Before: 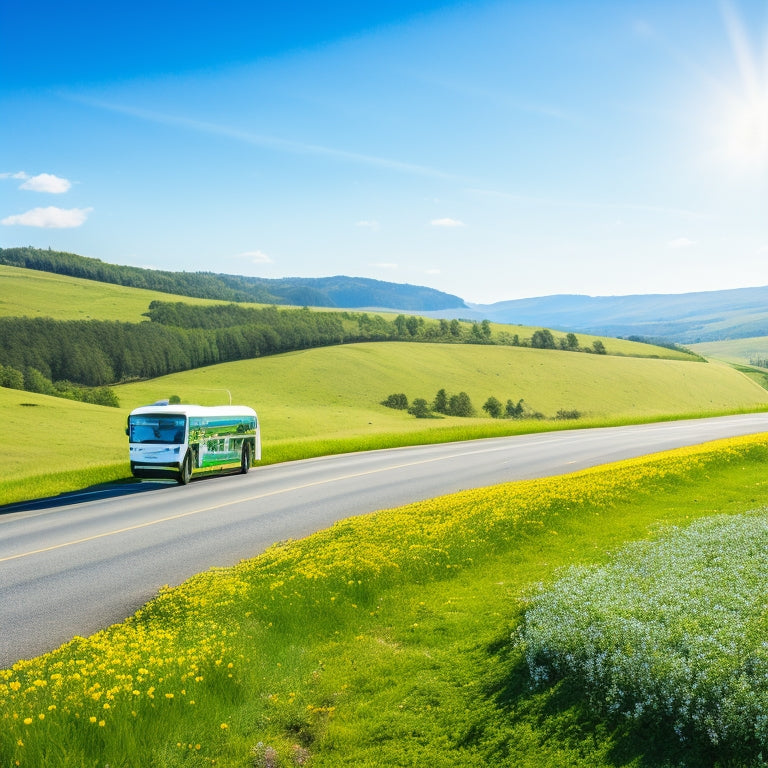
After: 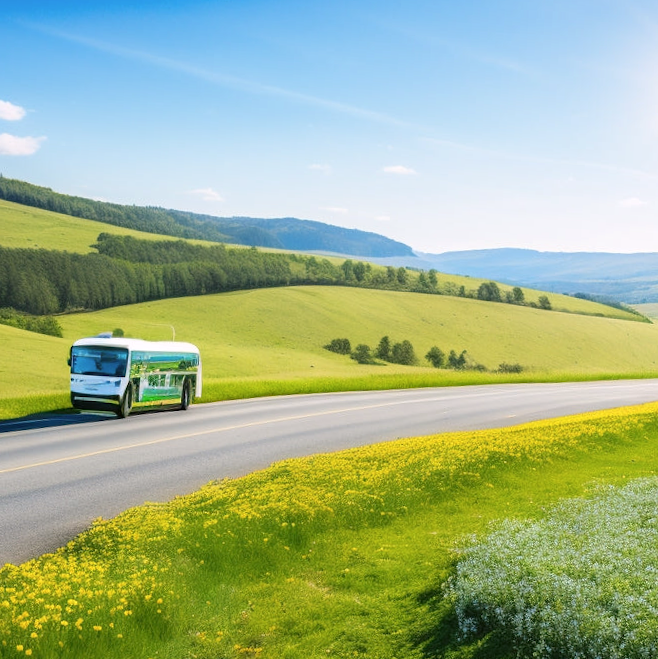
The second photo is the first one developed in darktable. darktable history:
crop and rotate: angle -3°, left 5.211%, top 5.189%, right 4.642%, bottom 4.604%
color correction: highlights a* 3.15, highlights b* -0.985, shadows a* -0.107, shadows b* 2.16, saturation 0.976
